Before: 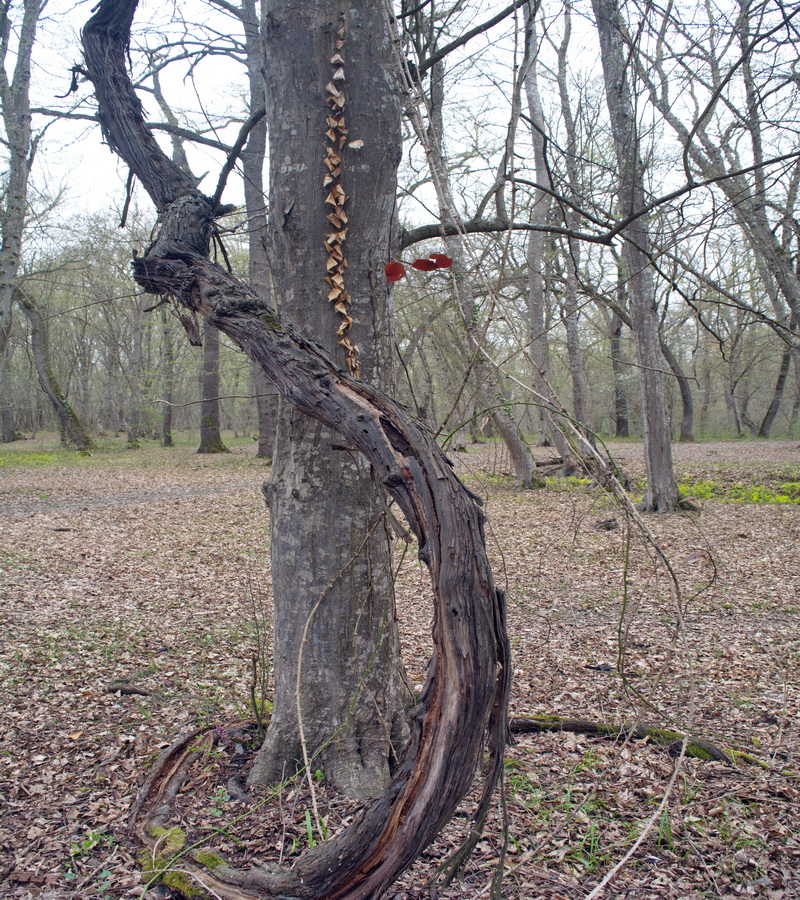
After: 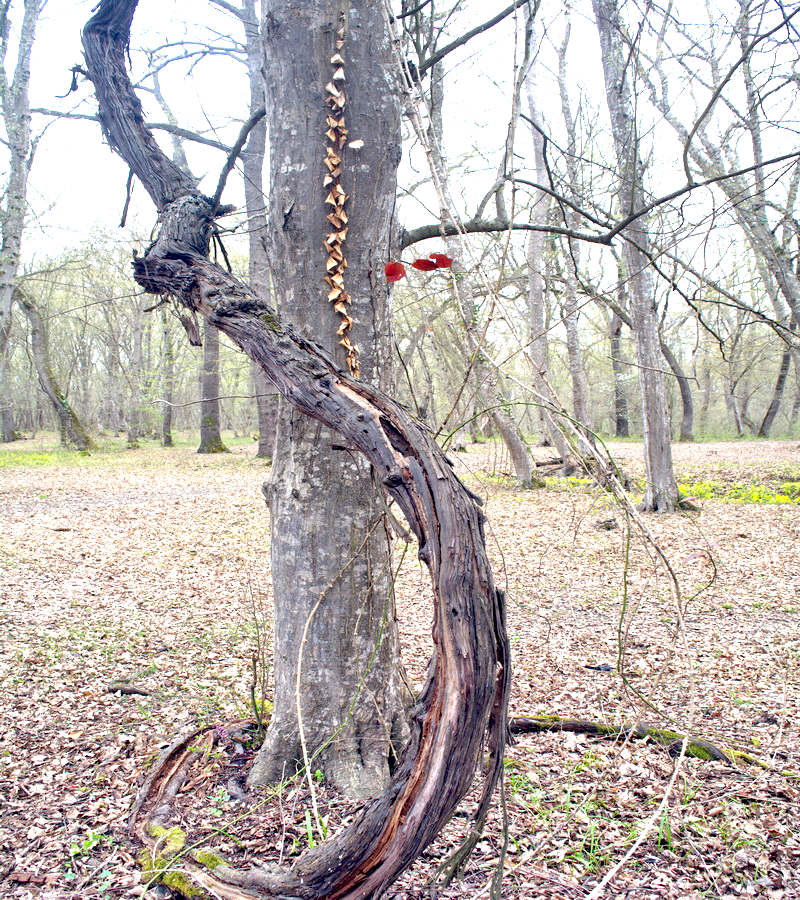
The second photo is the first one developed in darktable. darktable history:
exposure: black level correction 0.009, exposure 1.416 EV, compensate exposure bias true, compensate highlight preservation false
